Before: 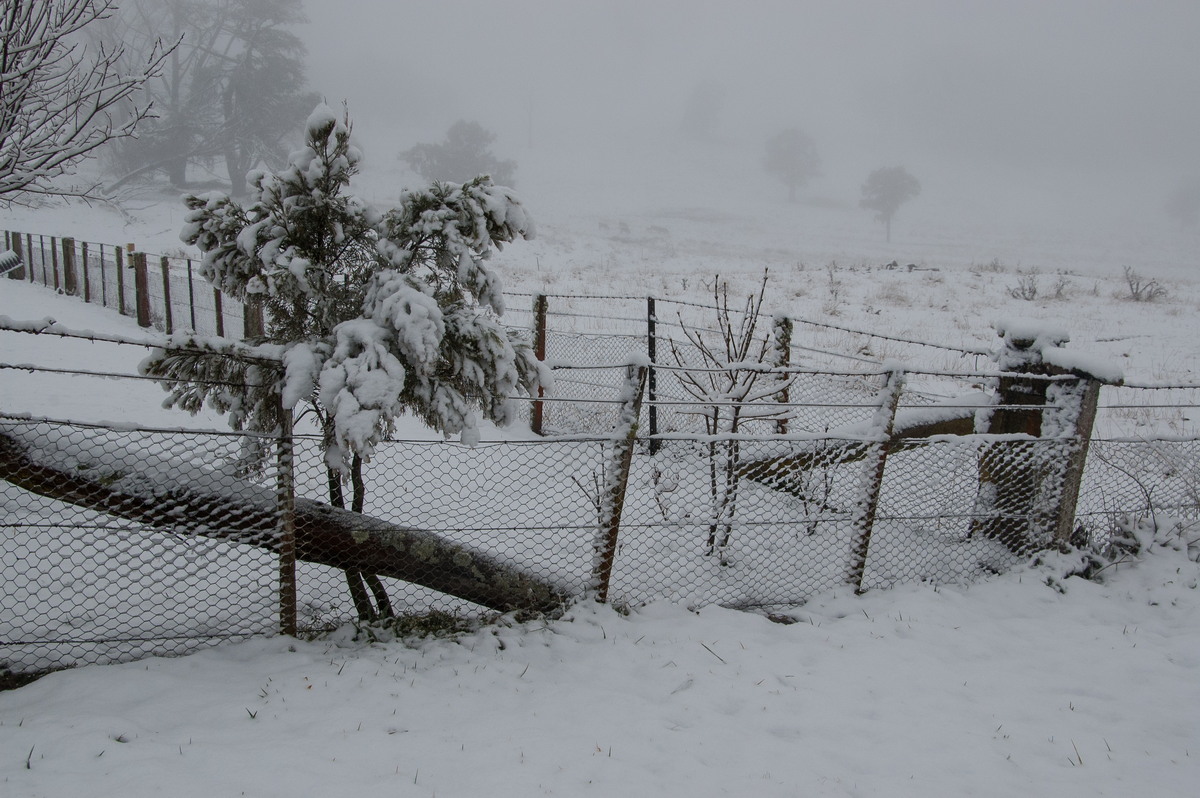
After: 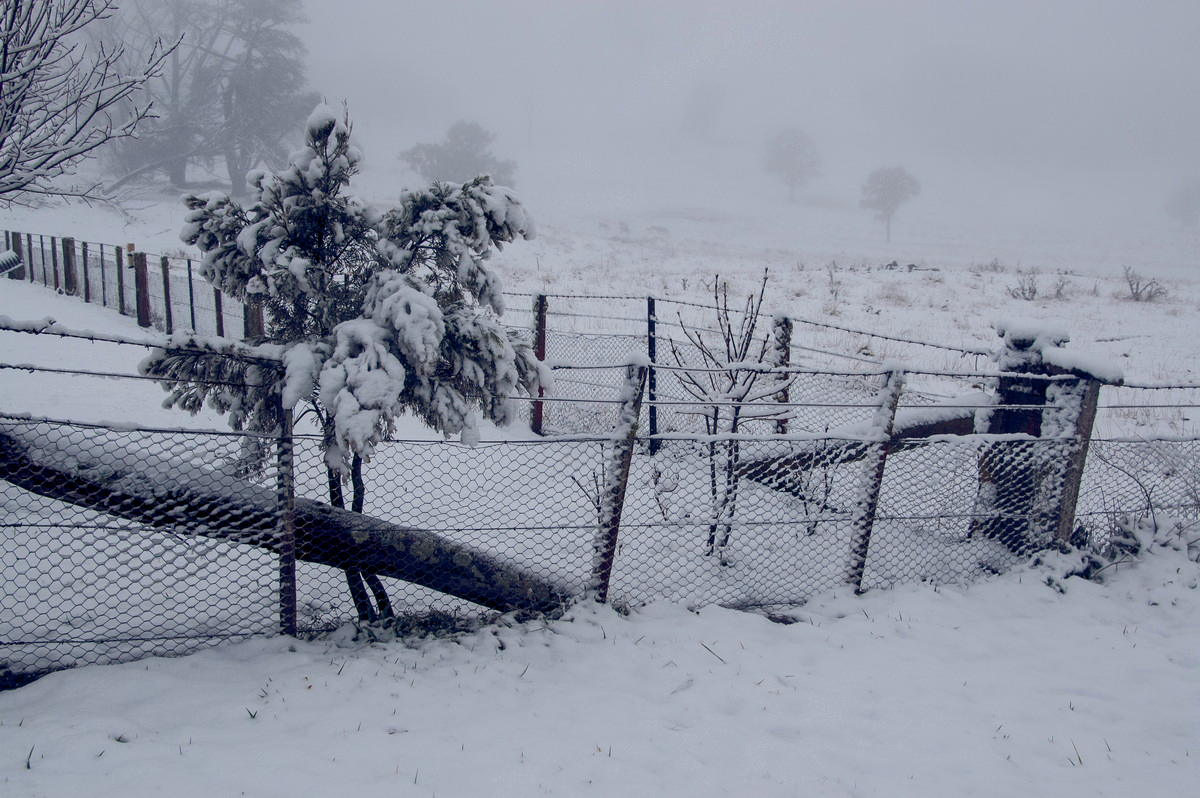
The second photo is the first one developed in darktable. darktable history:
color balance rgb: global offset › luminance -0.288%, global offset › chroma 0.314%, global offset › hue 263.04°, perceptual saturation grading › global saturation 17.361%
contrast brightness saturation: contrast 0.148, brightness 0.041
